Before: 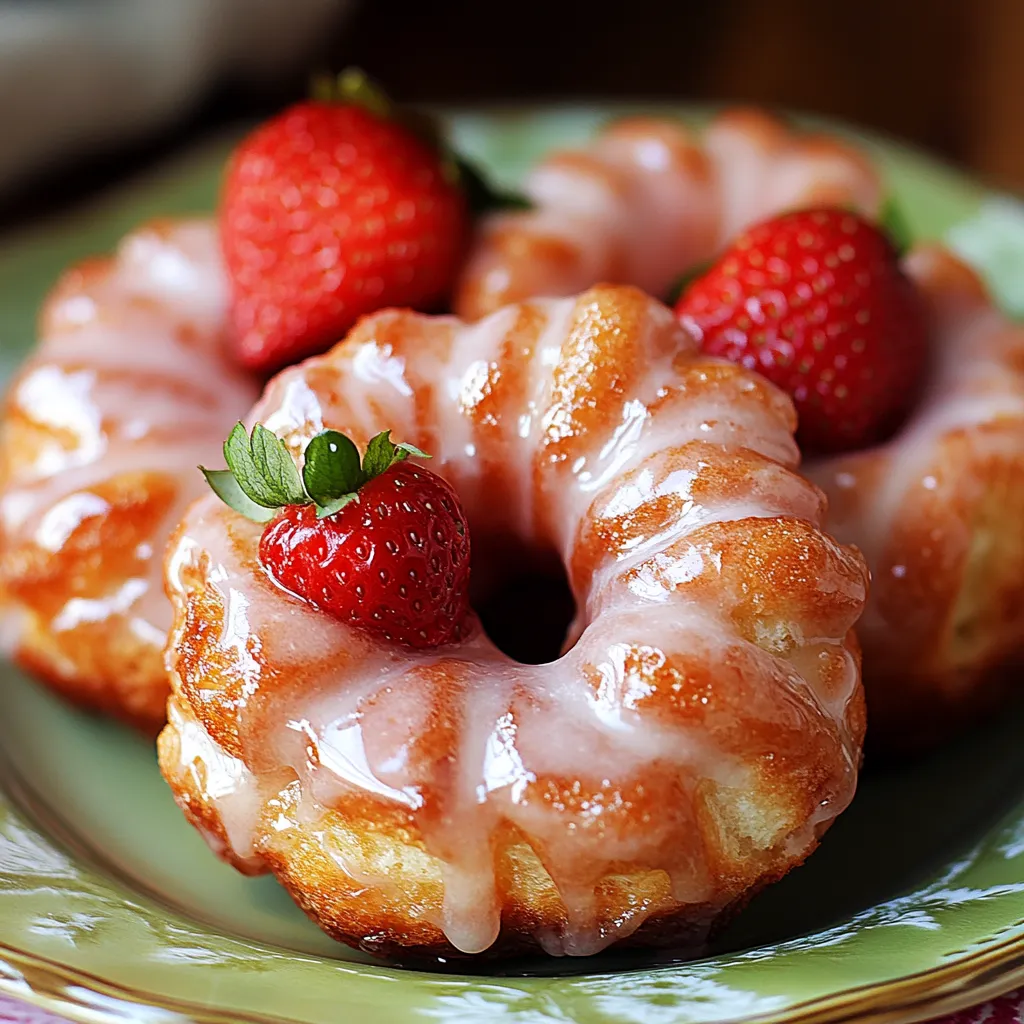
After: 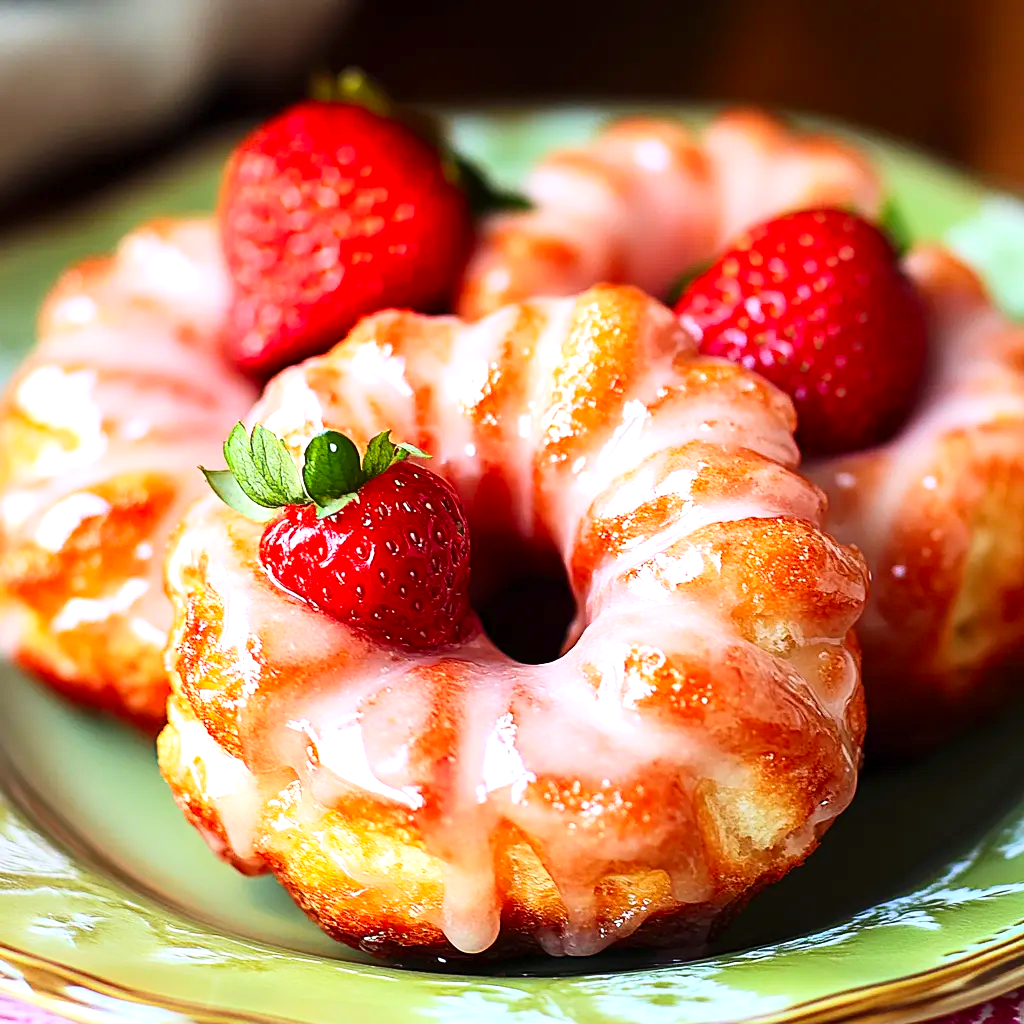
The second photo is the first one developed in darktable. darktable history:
contrast brightness saturation: contrast 0.226, brightness 0.108, saturation 0.285
exposure: exposure 0.605 EV, compensate highlight preservation false
